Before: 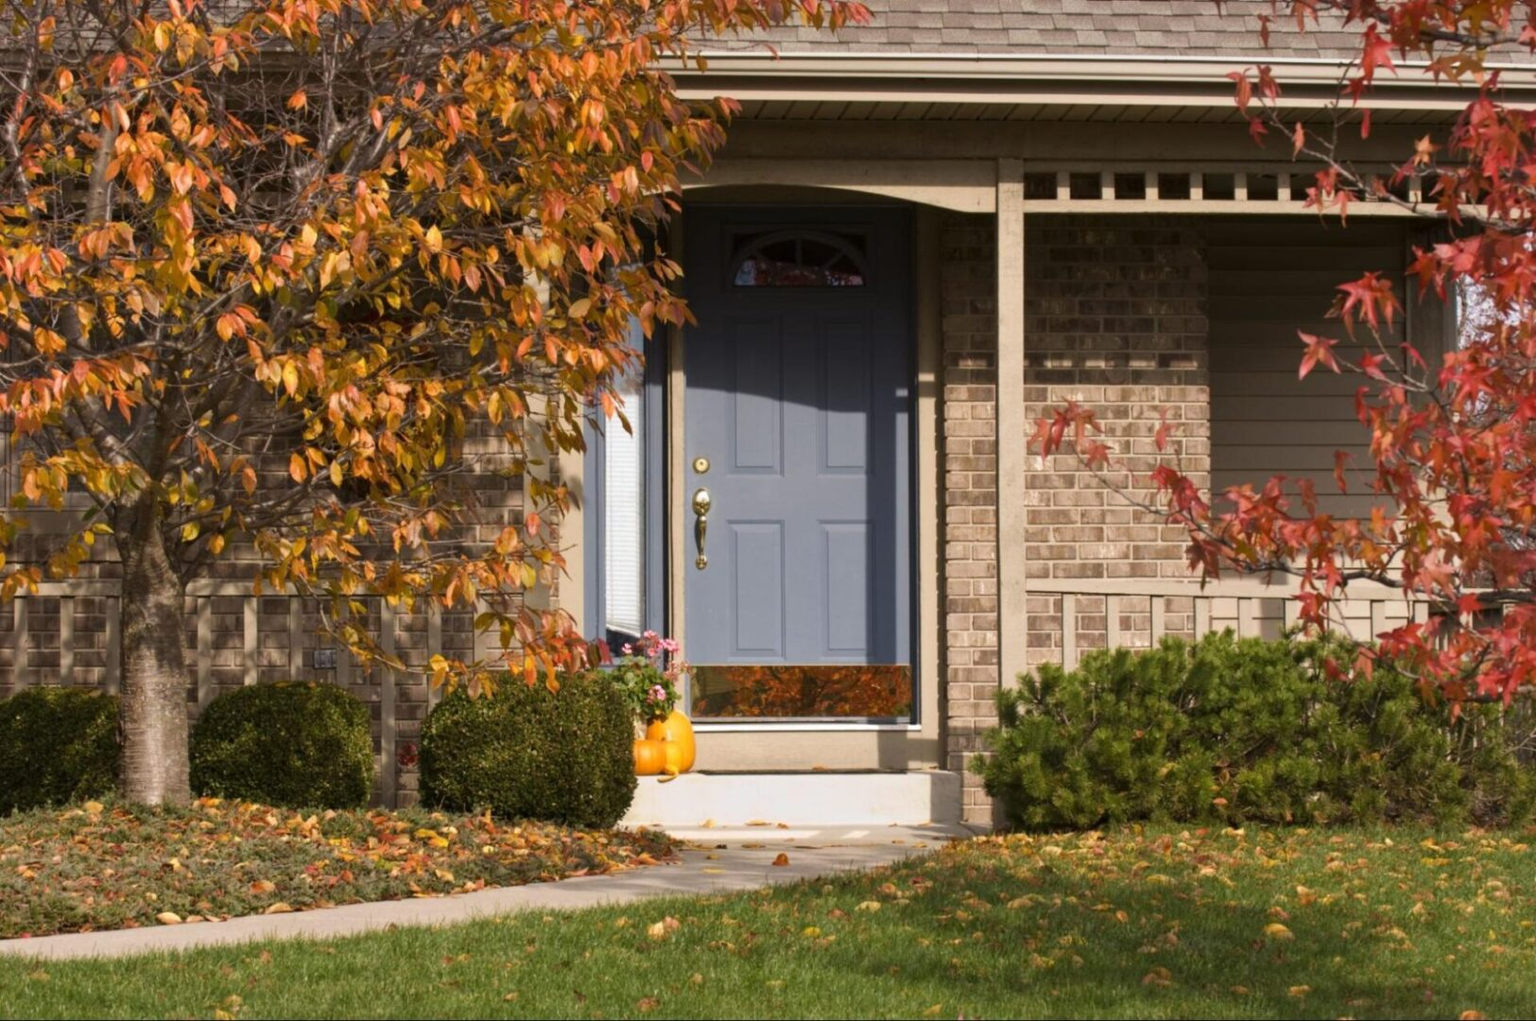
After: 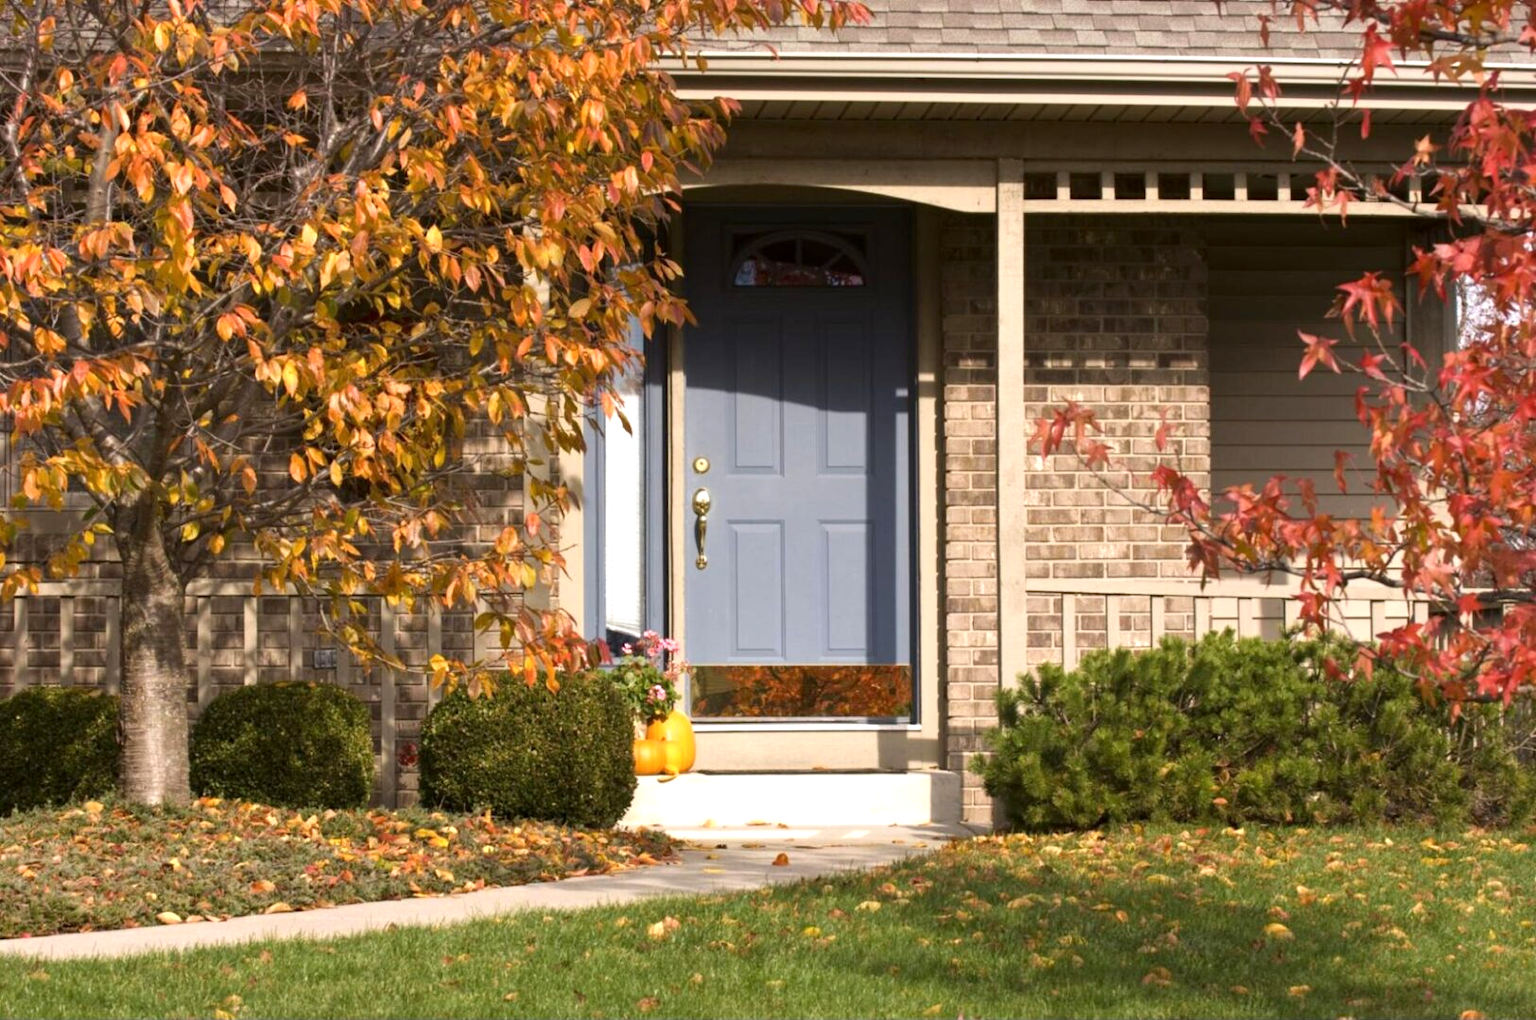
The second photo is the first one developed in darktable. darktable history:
shadows and highlights: shadows -29.18, highlights 29.29
exposure: black level correction 0.001, exposure 0.499 EV, compensate exposure bias true, compensate highlight preservation false
